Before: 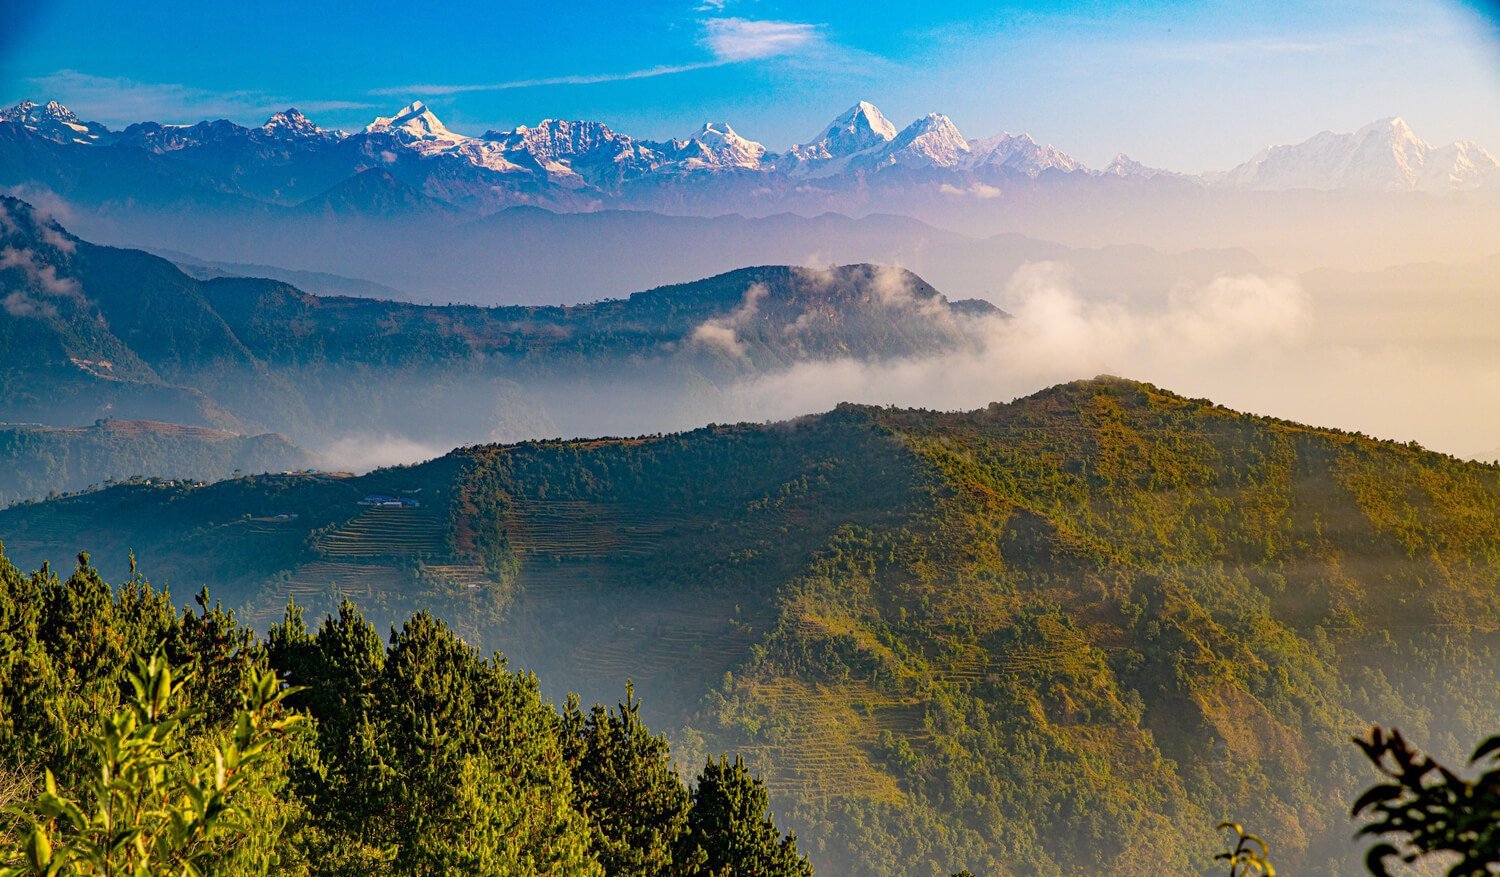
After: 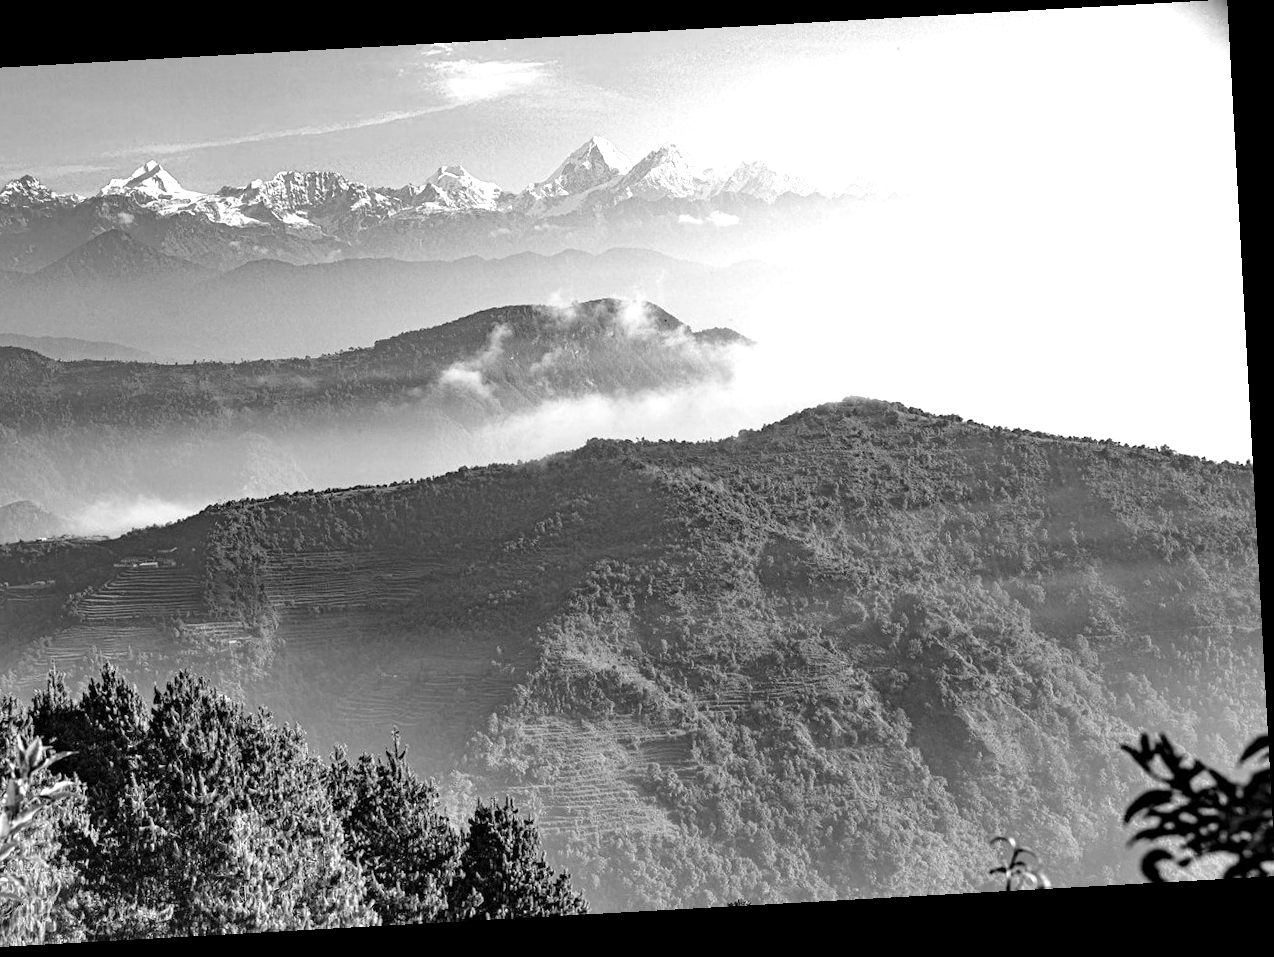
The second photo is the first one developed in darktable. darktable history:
rotate and perspective: rotation -3.18°, automatic cropping off
crop: left 17.582%, bottom 0.031%
exposure: black level correction 0.001, exposure 0.955 EV, compensate exposure bias true, compensate highlight preservation false
monochrome: on, module defaults
